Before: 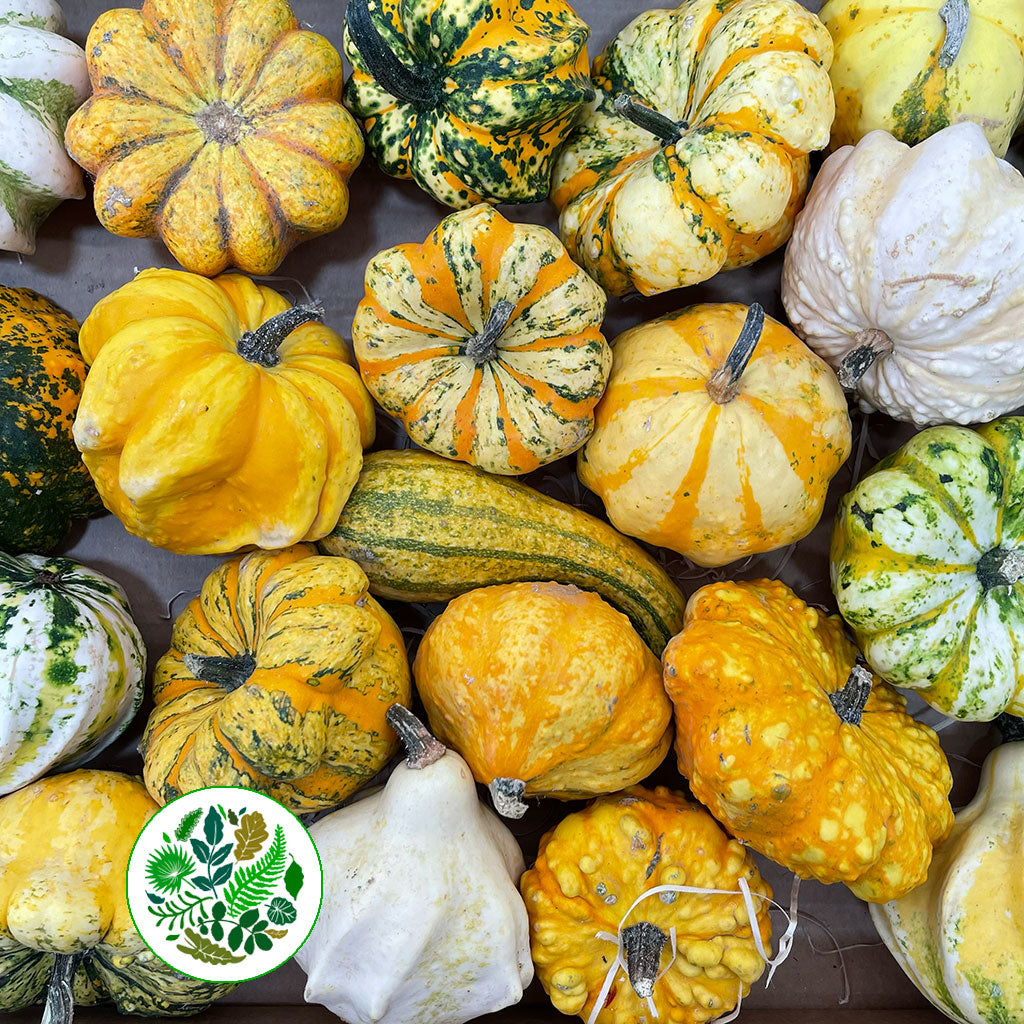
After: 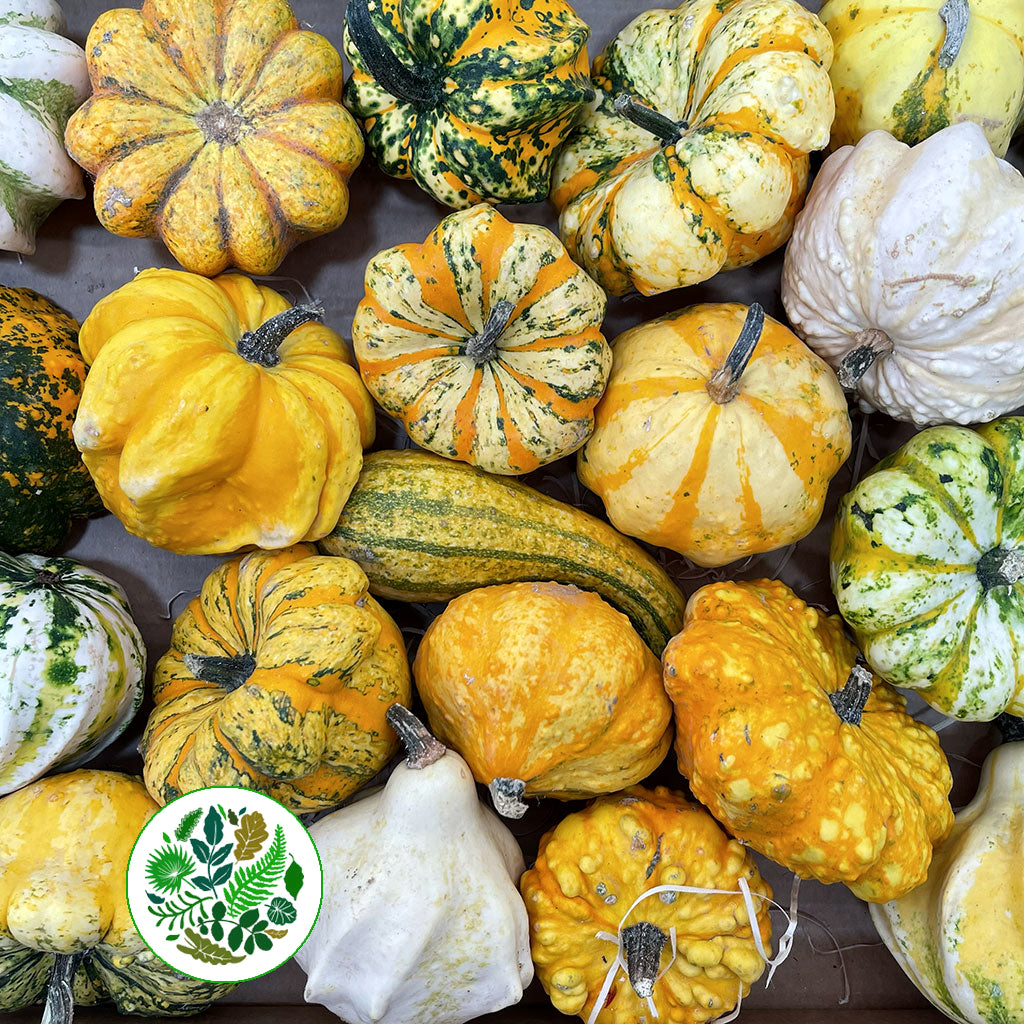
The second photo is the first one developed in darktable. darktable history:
local contrast: mode bilateral grid, contrast 21, coarseness 49, detail 119%, midtone range 0.2
contrast brightness saturation: saturation -0.045
